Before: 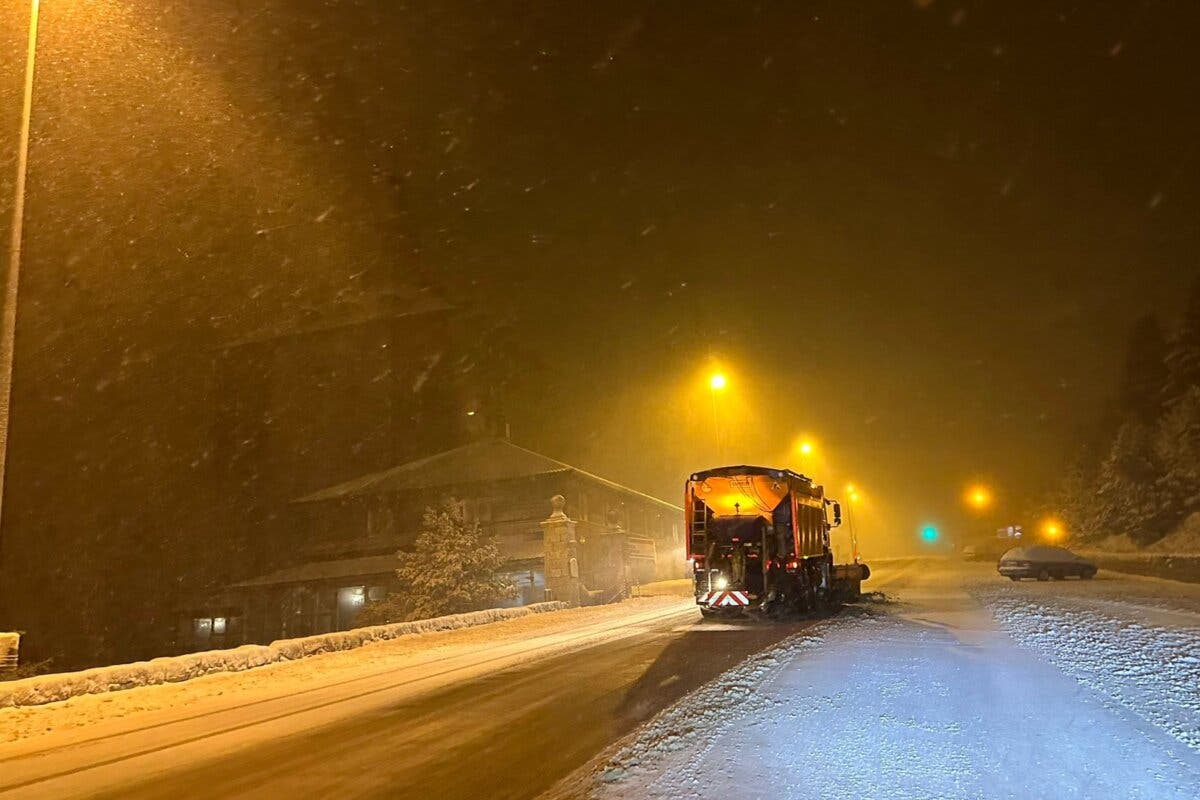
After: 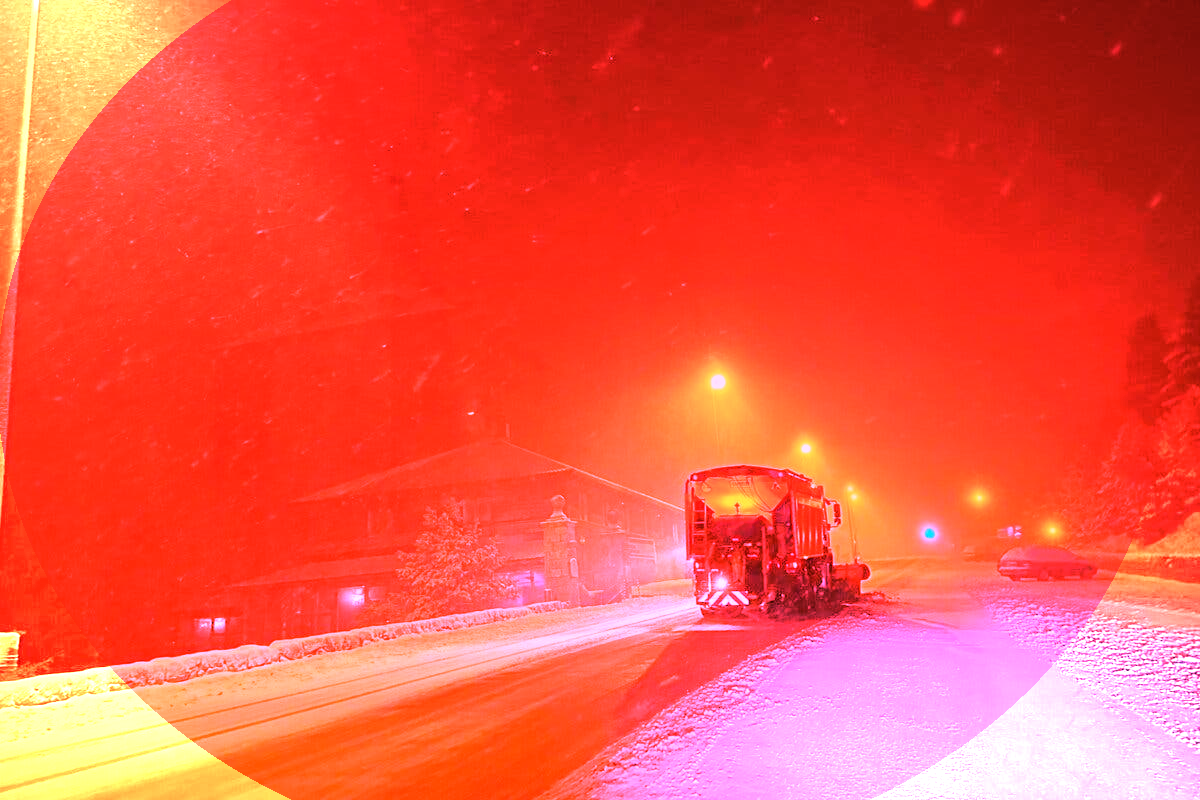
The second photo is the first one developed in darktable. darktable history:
white balance: red 4.26, blue 1.802
graduated density: hue 238.83°, saturation 50%
vignetting: fall-off start 97.23%, saturation -0.024, center (-0.033, -0.042), width/height ratio 1.179, unbound false
